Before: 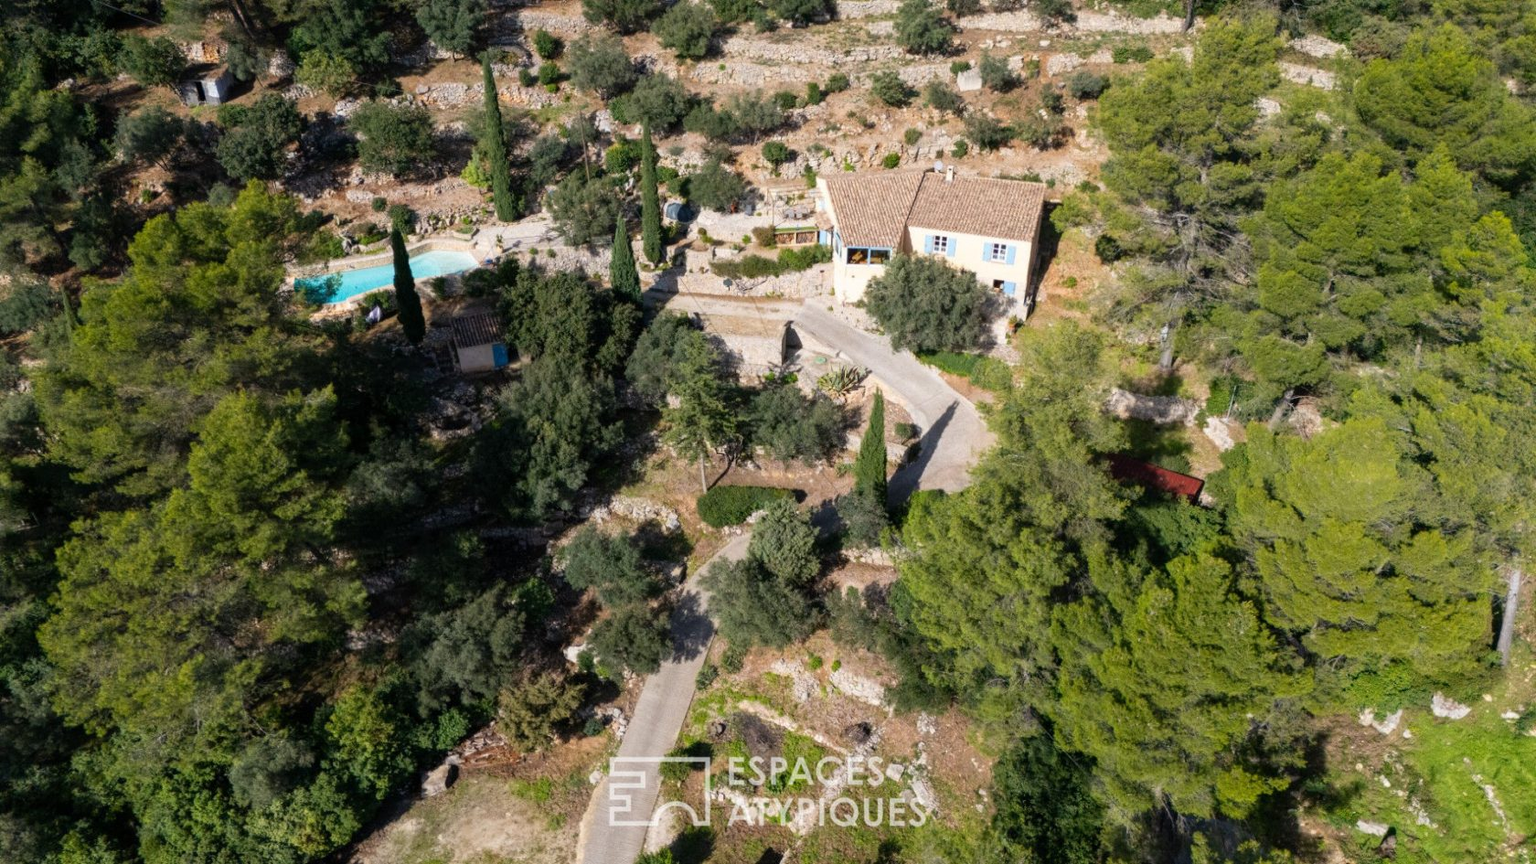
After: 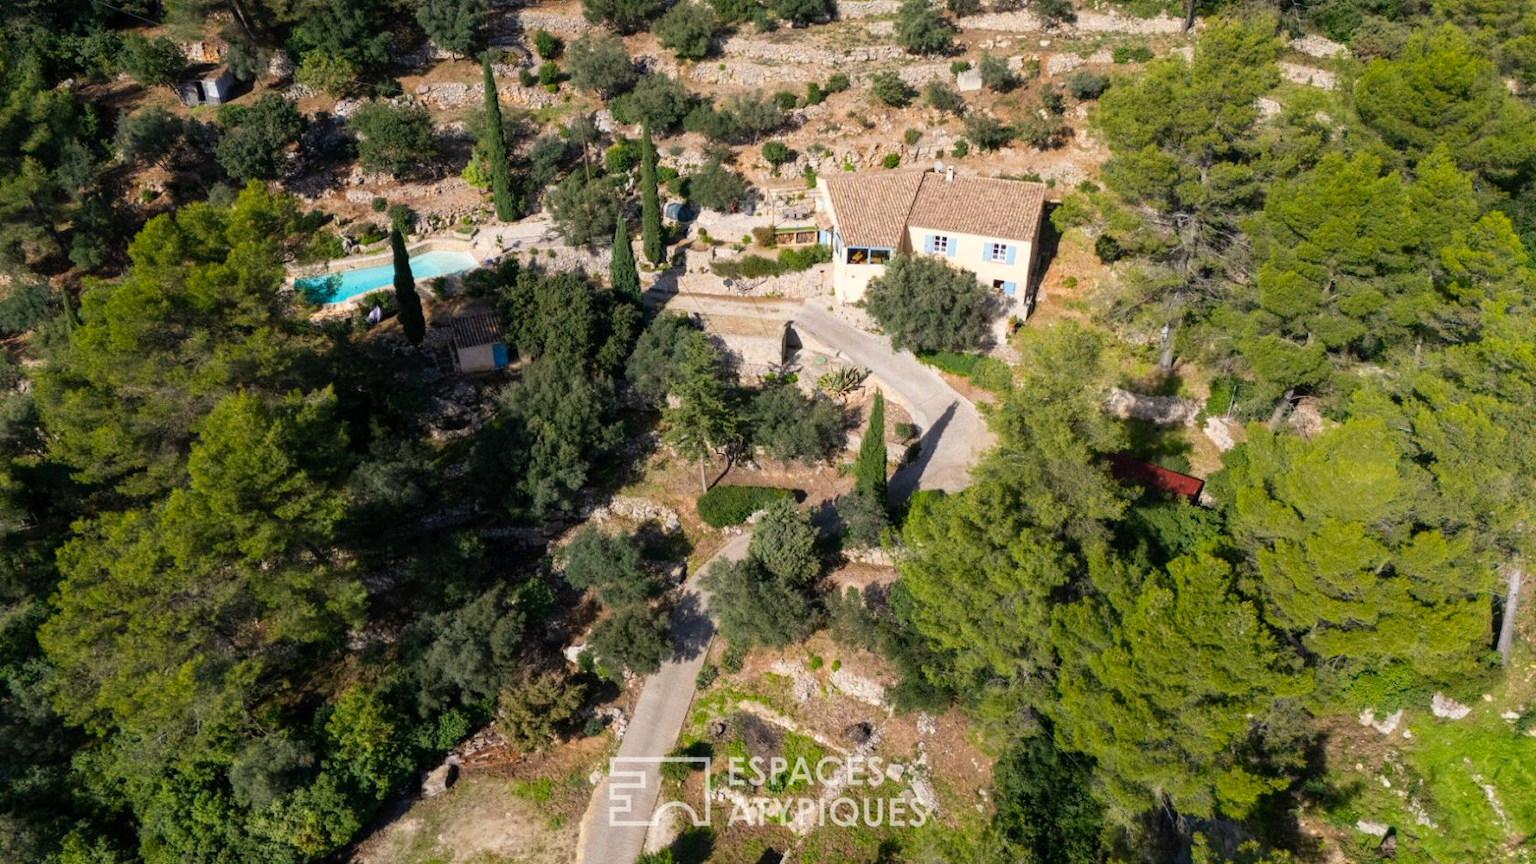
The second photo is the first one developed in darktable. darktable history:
color correction: highlights a* 0.816, highlights b* 2.78, saturation 1.1
rotate and perspective: crop left 0, crop top 0
